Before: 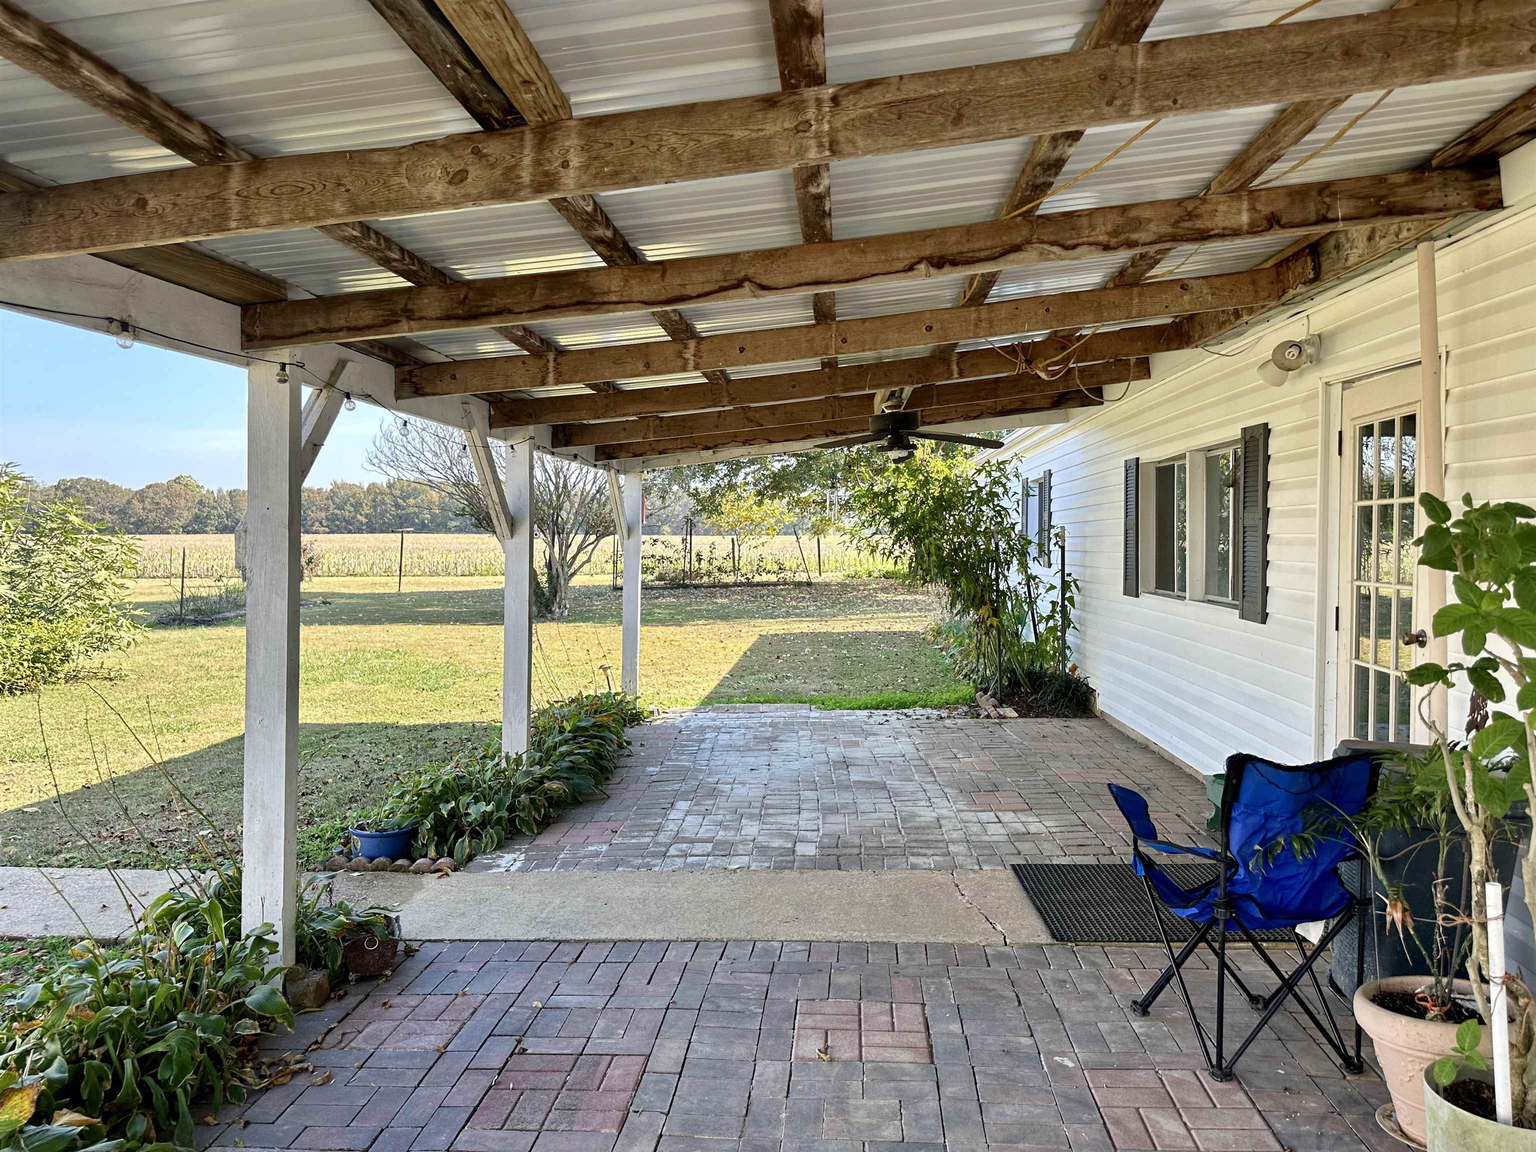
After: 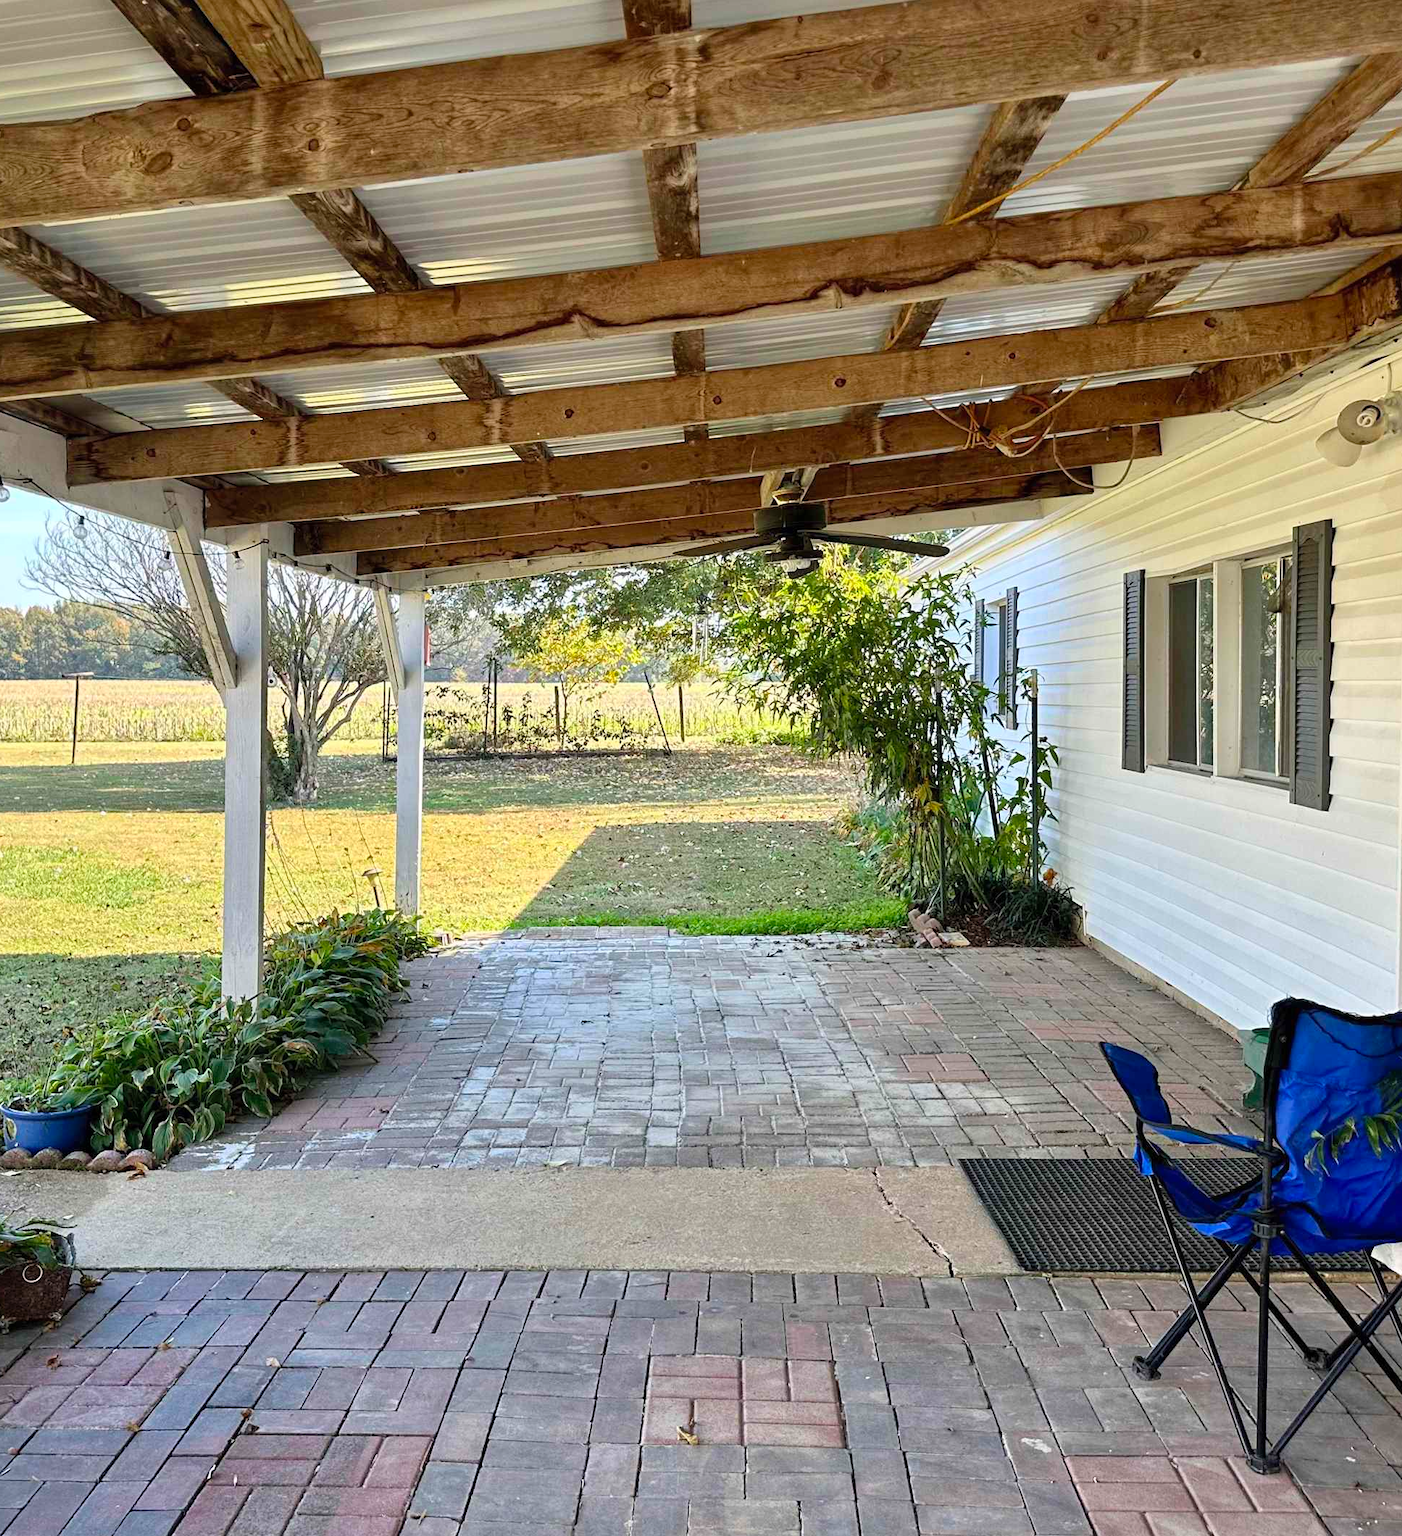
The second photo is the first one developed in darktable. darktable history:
crop and rotate: left 22.725%, top 5.621%, right 14.249%, bottom 2.353%
contrast brightness saturation: contrast 0.034, brightness 0.063, saturation 0.124
